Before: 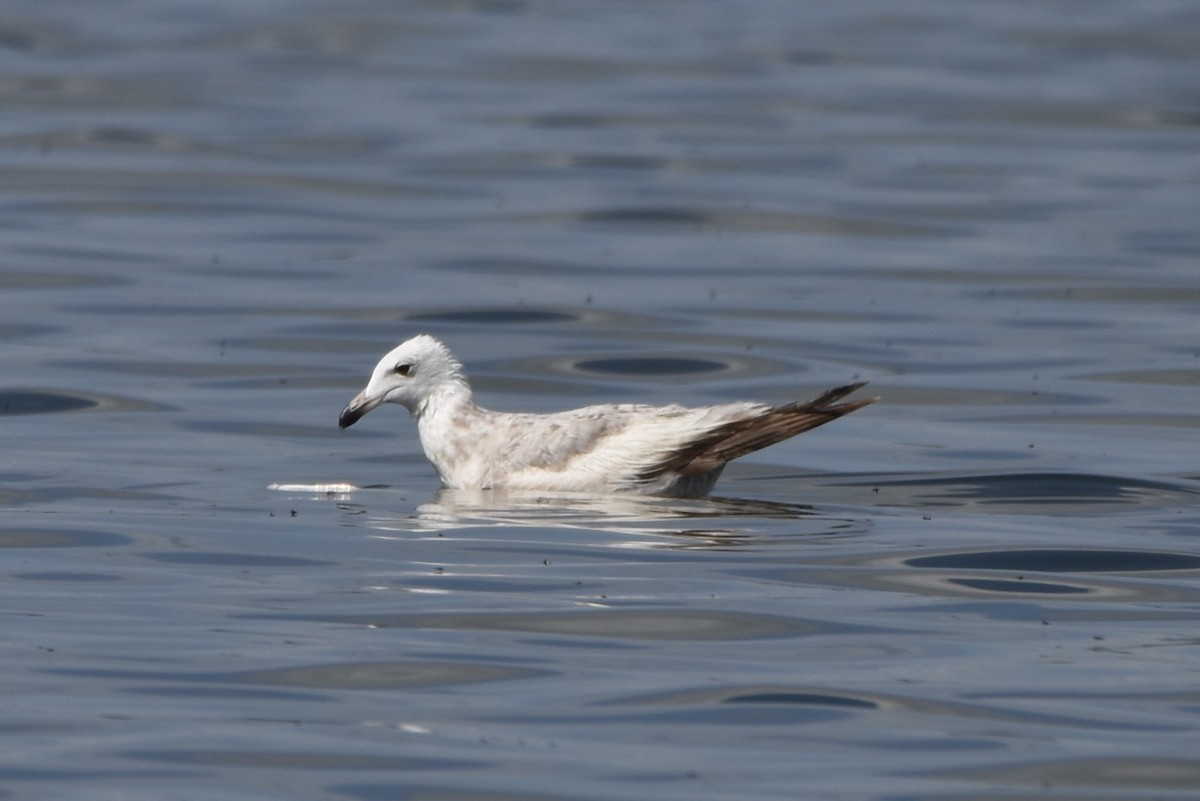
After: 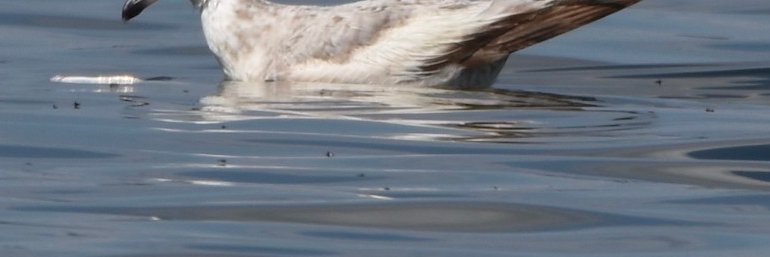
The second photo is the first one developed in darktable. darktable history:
crop: left 18.166%, top 51.011%, right 17.644%, bottom 16.8%
